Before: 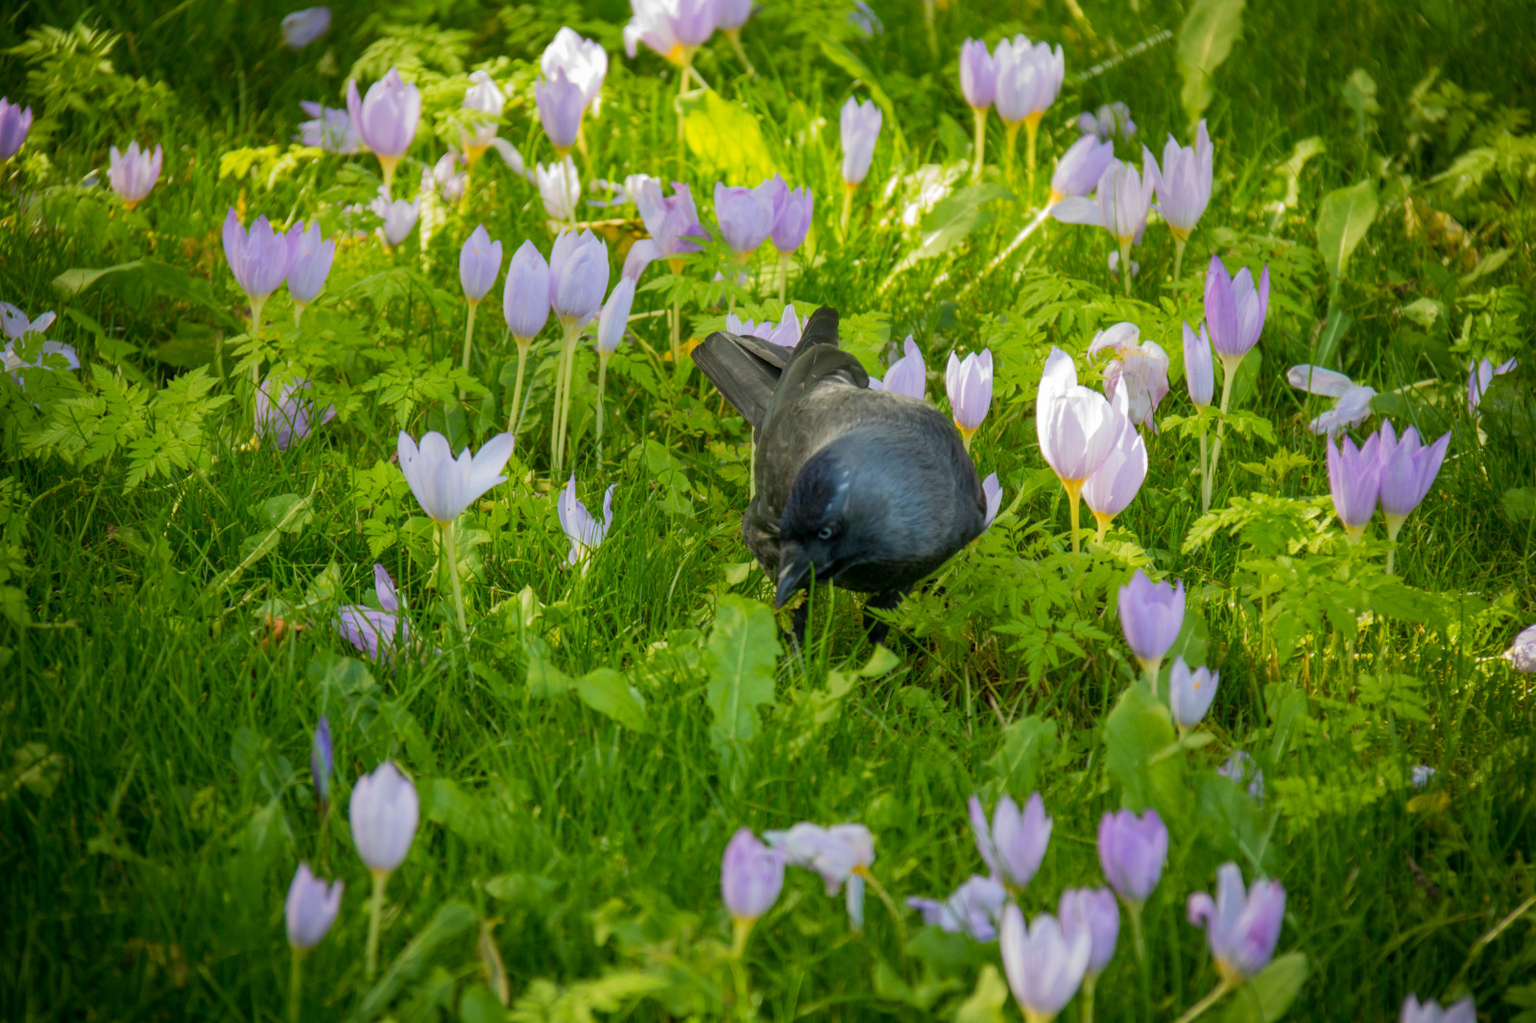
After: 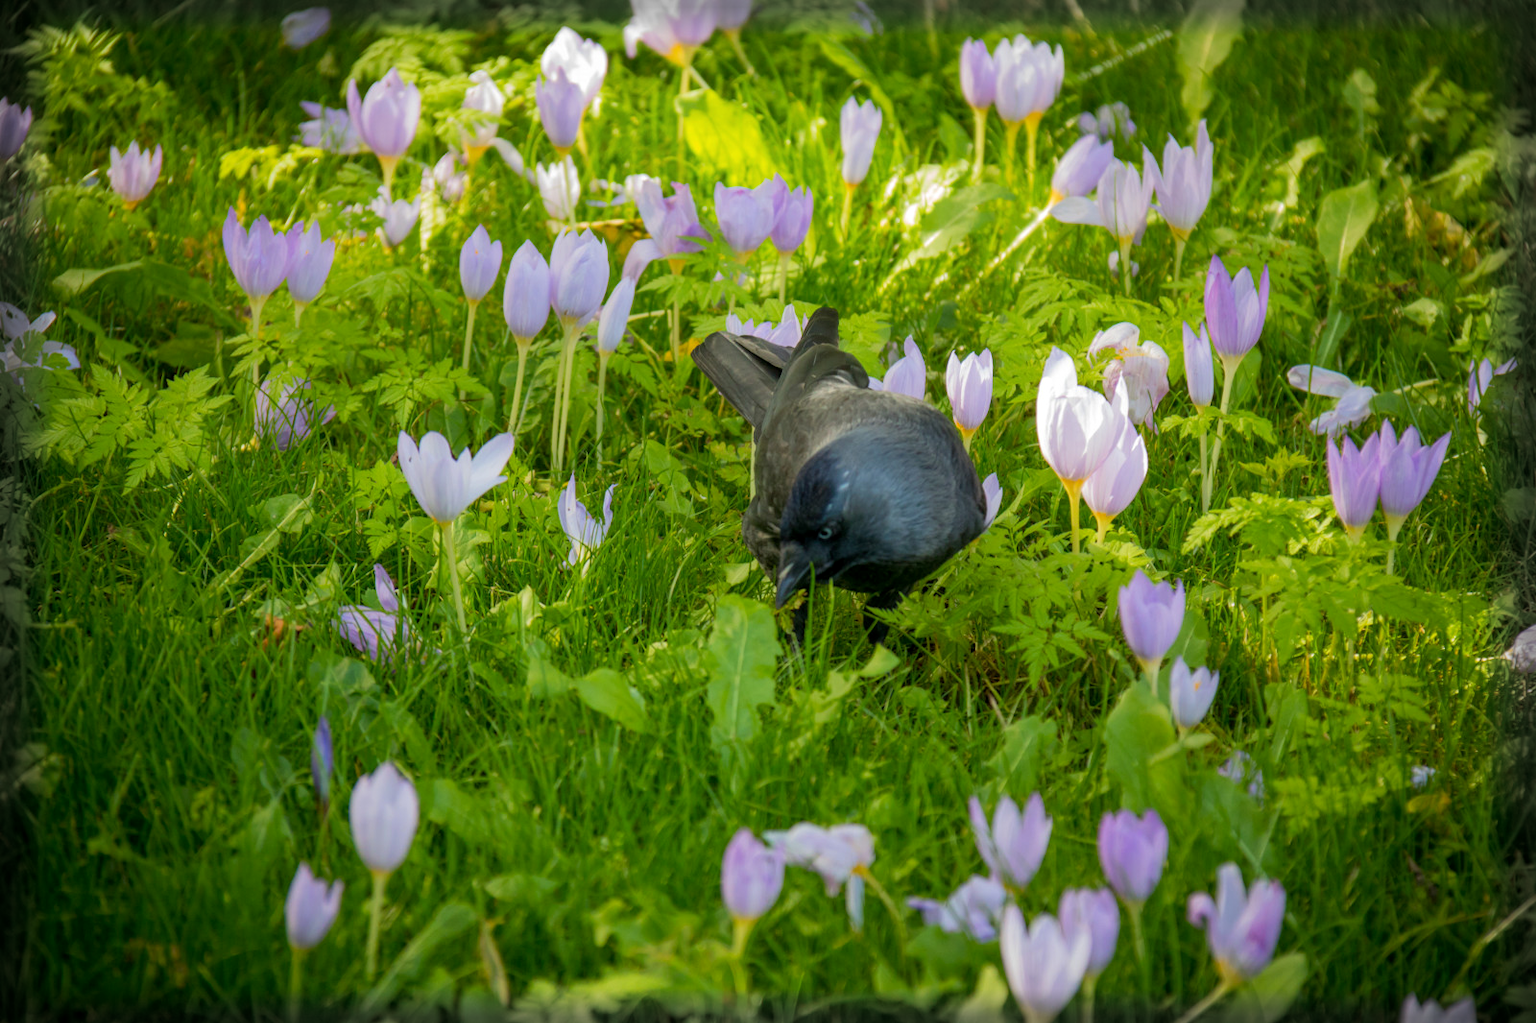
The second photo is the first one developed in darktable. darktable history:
tone equalizer: on, module defaults
shadows and highlights: radius 91.62, shadows -16.11, white point adjustment 0.298, highlights 31.37, compress 48.27%, soften with gaussian
exposure: black level correction 0.001, compensate exposure bias true, compensate highlight preservation false
vignetting: fall-off start 93.12%, fall-off radius 5.58%, automatic ratio true, width/height ratio 1.332, shape 0.041
